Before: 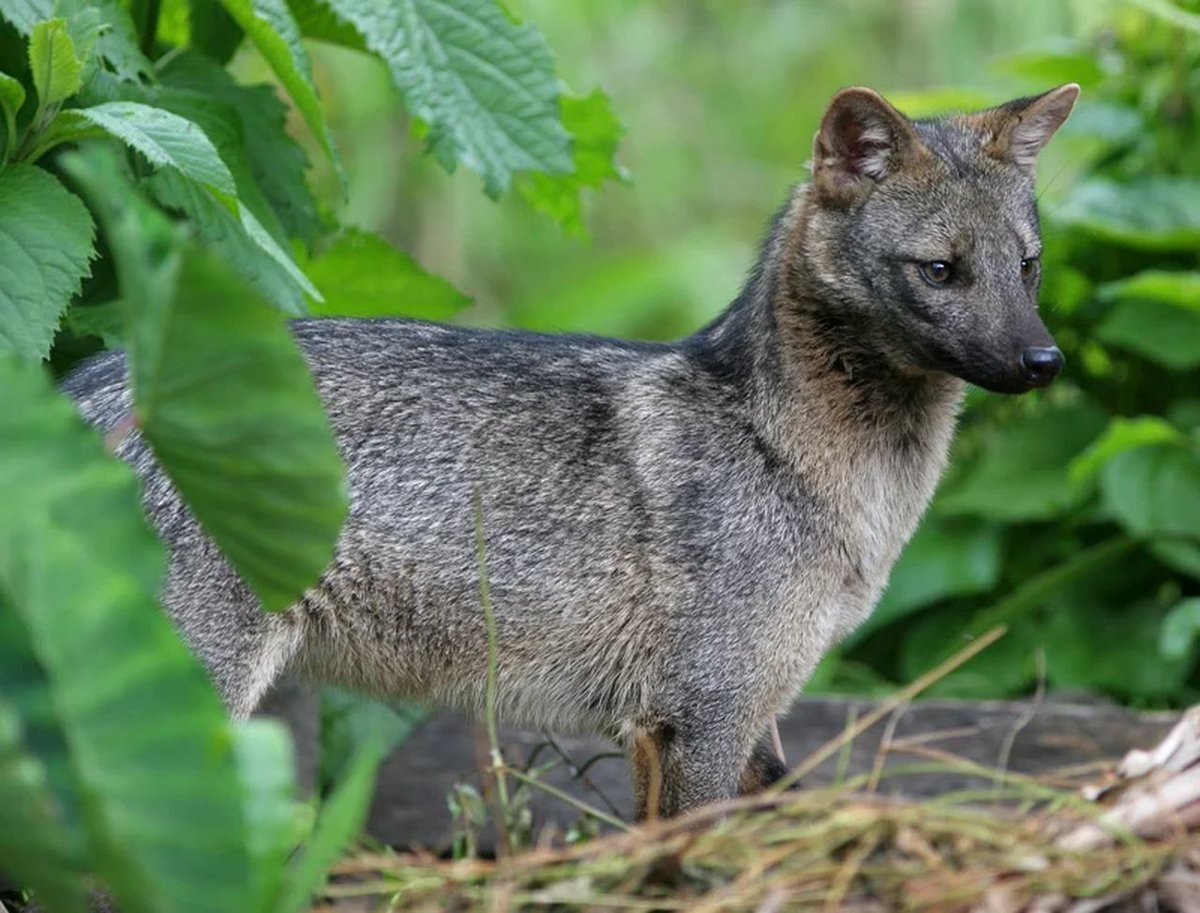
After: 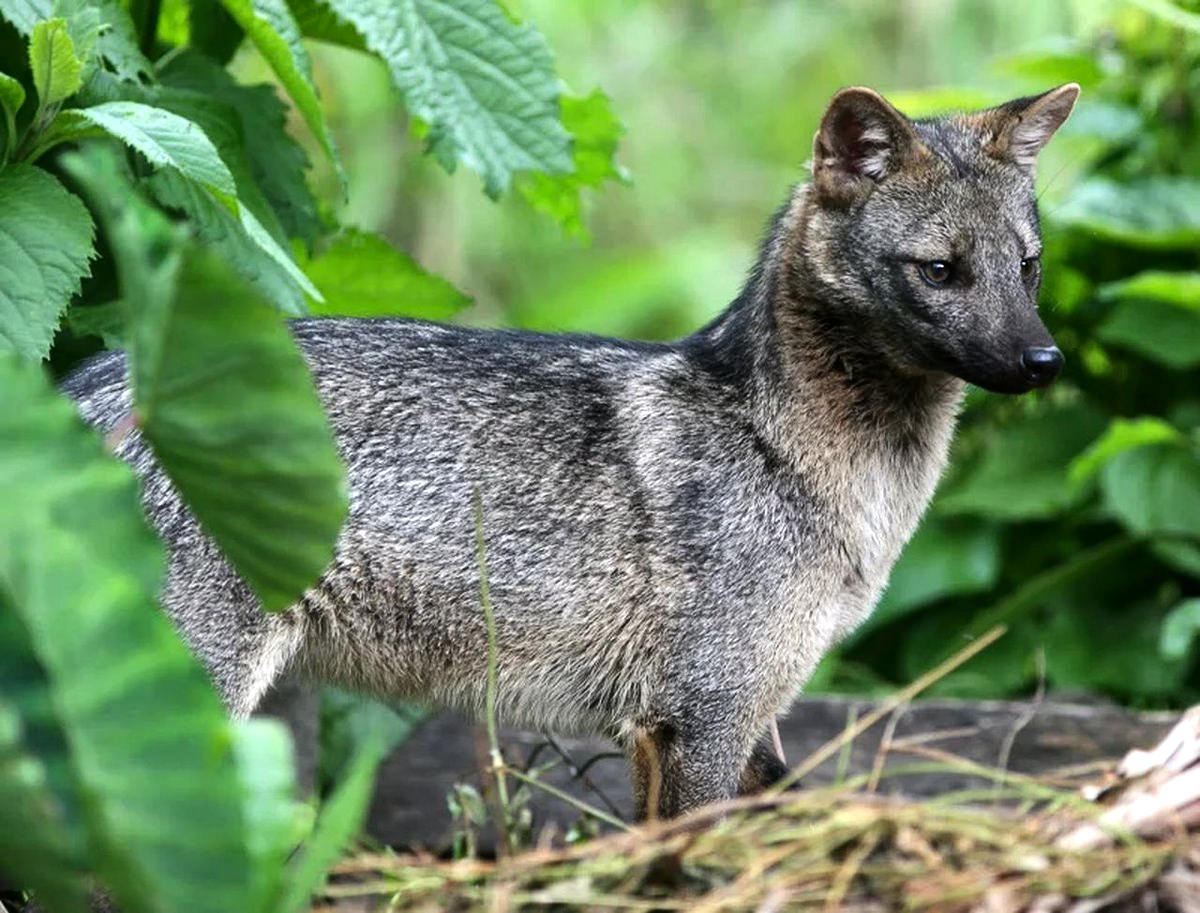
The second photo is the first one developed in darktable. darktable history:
contrast brightness saturation: contrast 0.082, saturation 0.022
tone equalizer: -8 EV -0.755 EV, -7 EV -0.676 EV, -6 EV -0.571 EV, -5 EV -0.362 EV, -3 EV 0.368 EV, -2 EV 0.6 EV, -1 EV 0.677 EV, +0 EV 0.74 EV, edges refinement/feathering 500, mask exposure compensation -1.57 EV, preserve details no
